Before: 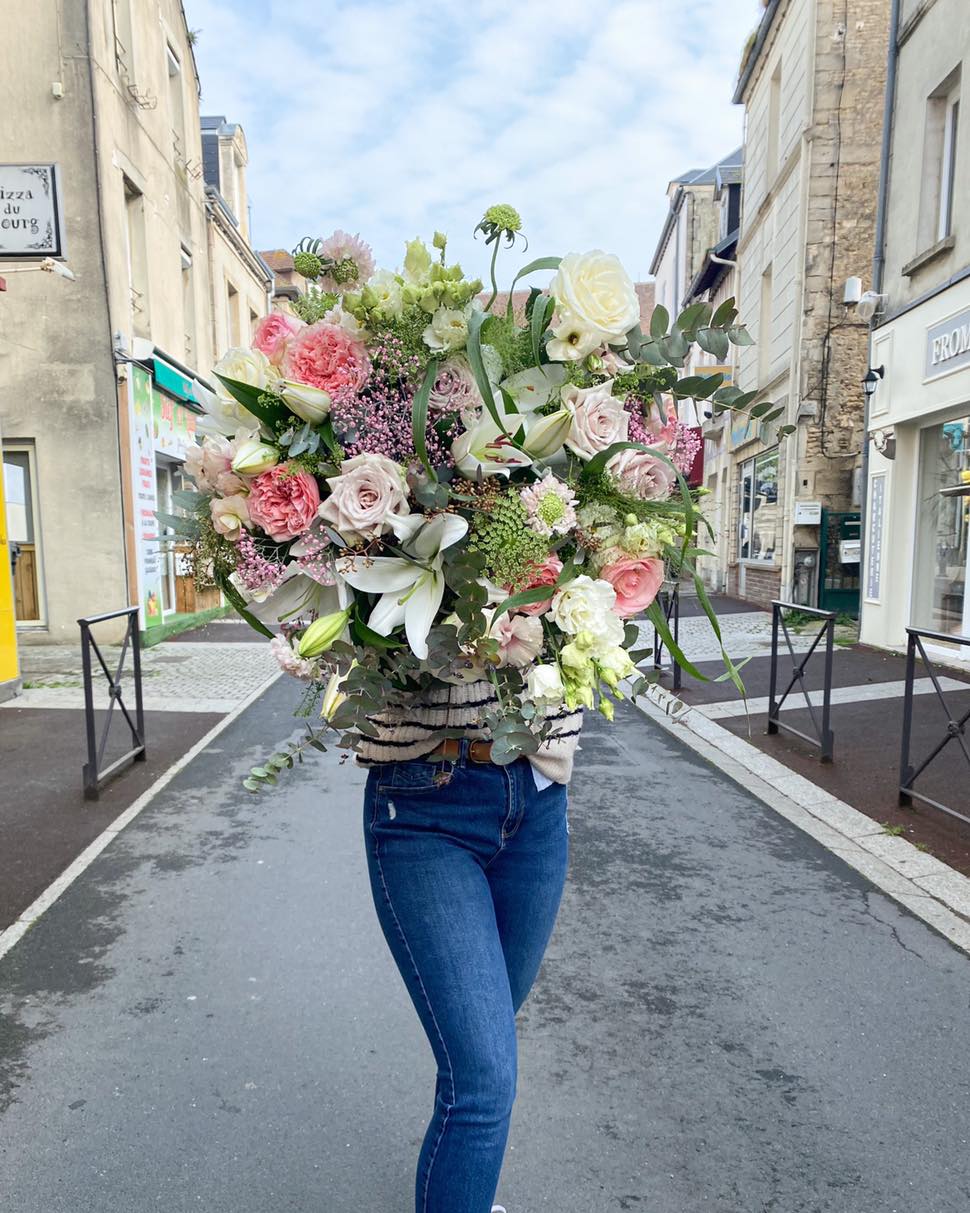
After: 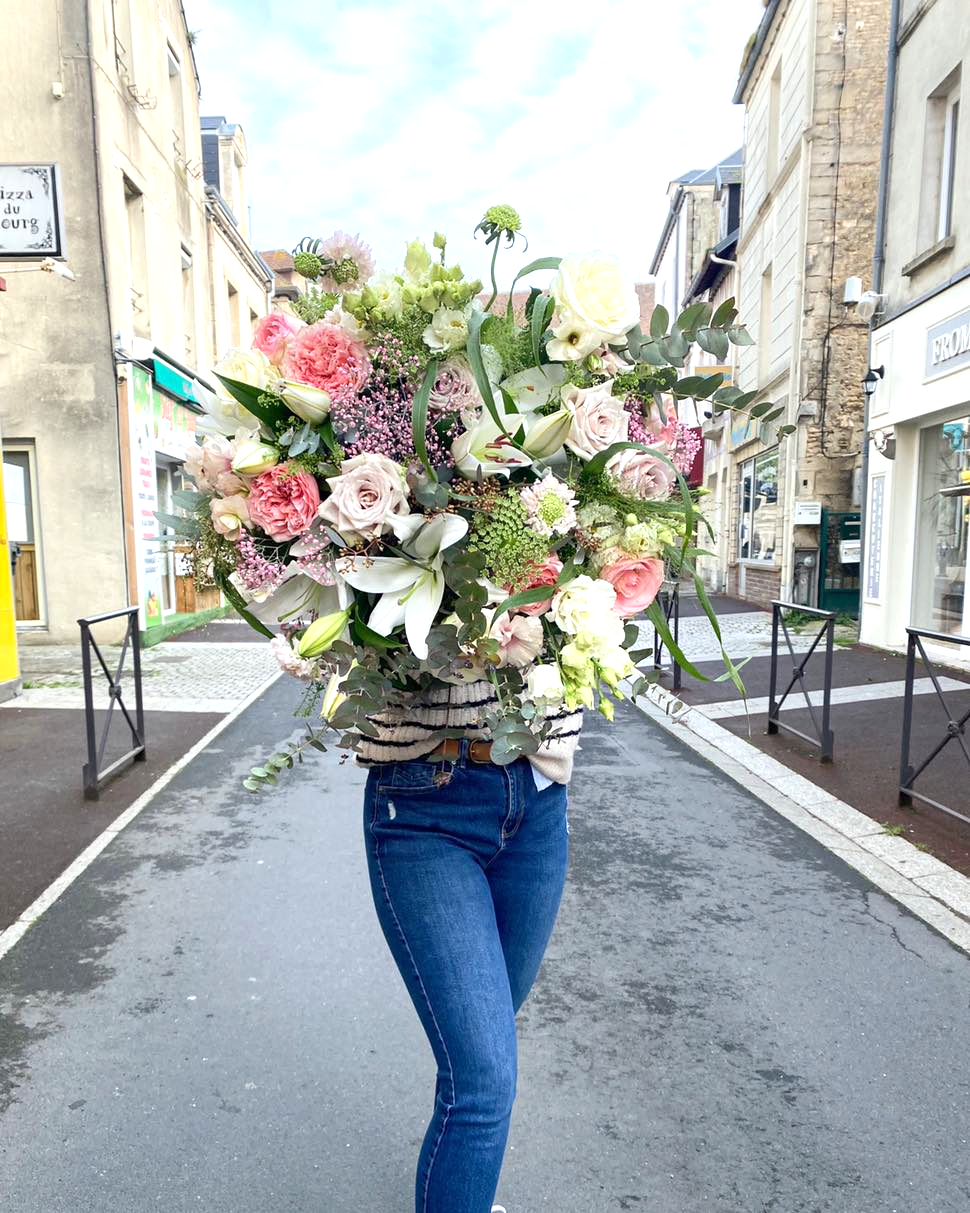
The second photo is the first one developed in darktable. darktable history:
exposure: black level correction 0.001, exposure 0.498 EV, compensate highlight preservation false
